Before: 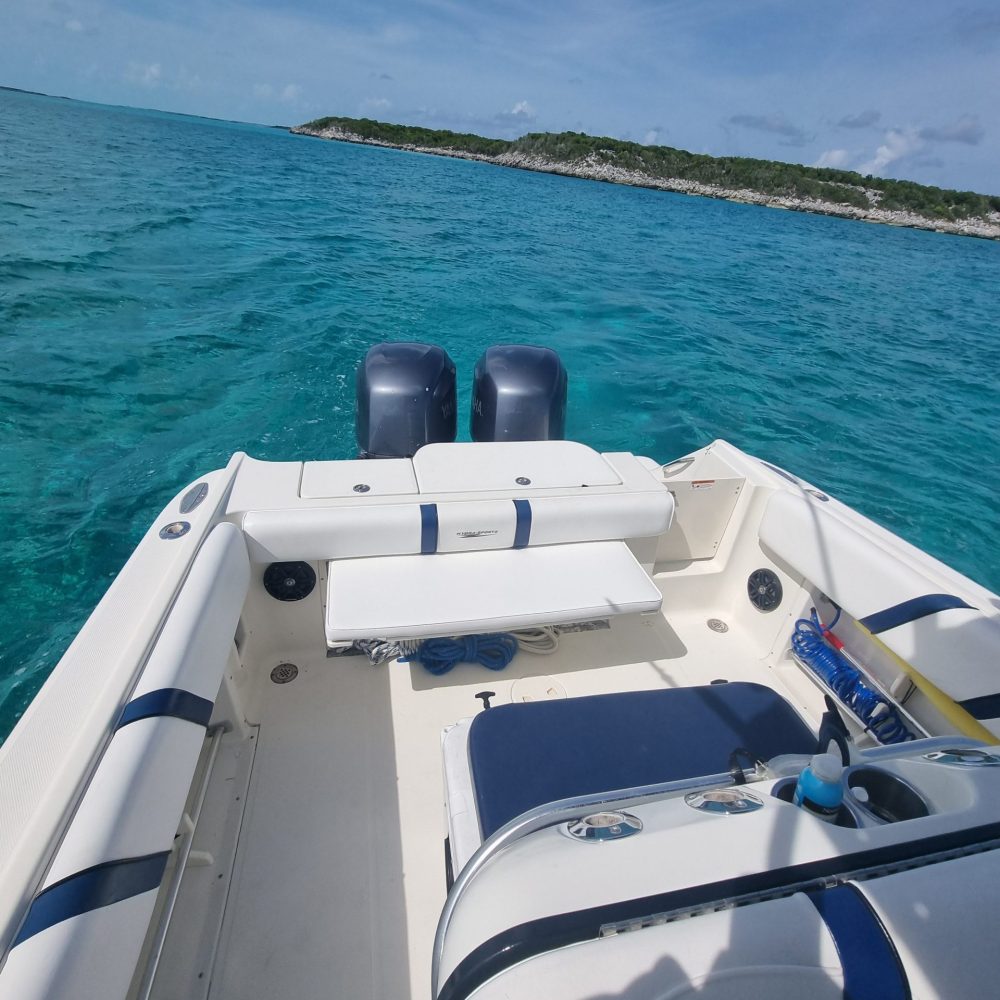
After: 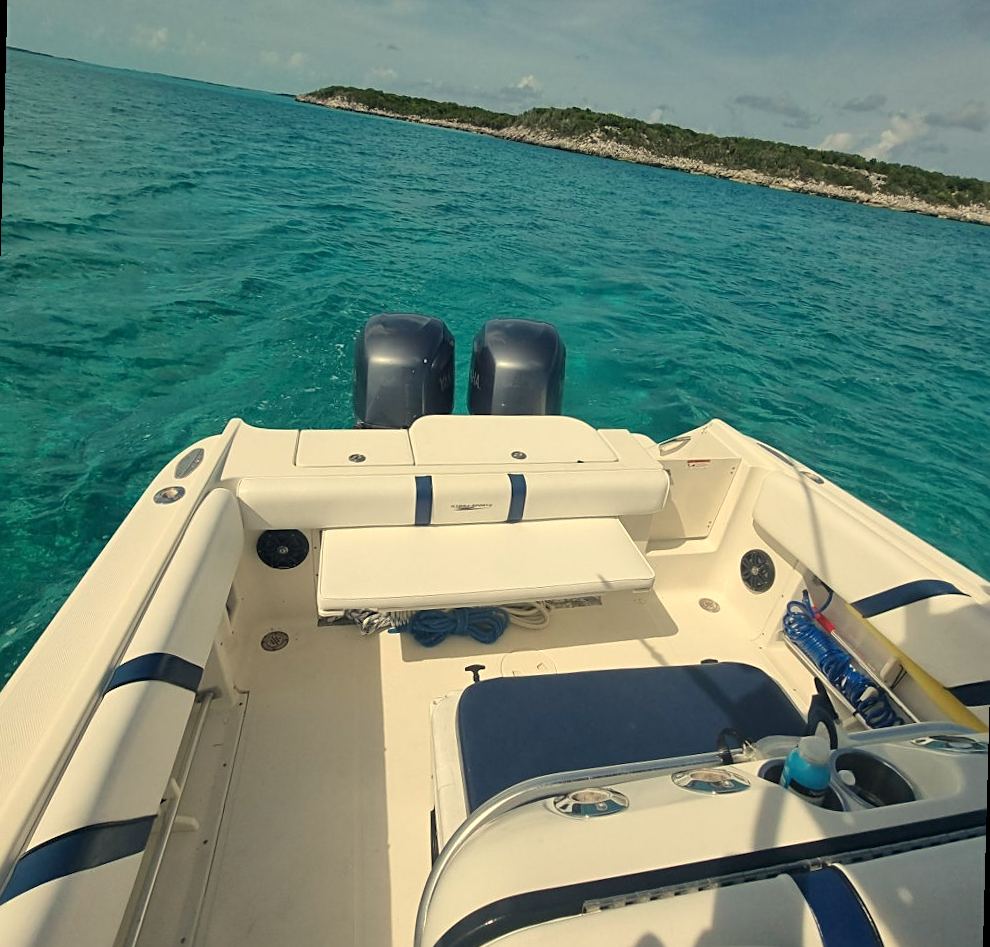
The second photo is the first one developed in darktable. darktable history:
white balance: red 1.08, blue 0.791
sharpen: radius 2.529, amount 0.323
rotate and perspective: rotation 1.57°, crop left 0.018, crop right 0.982, crop top 0.039, crop bottom 0.961
